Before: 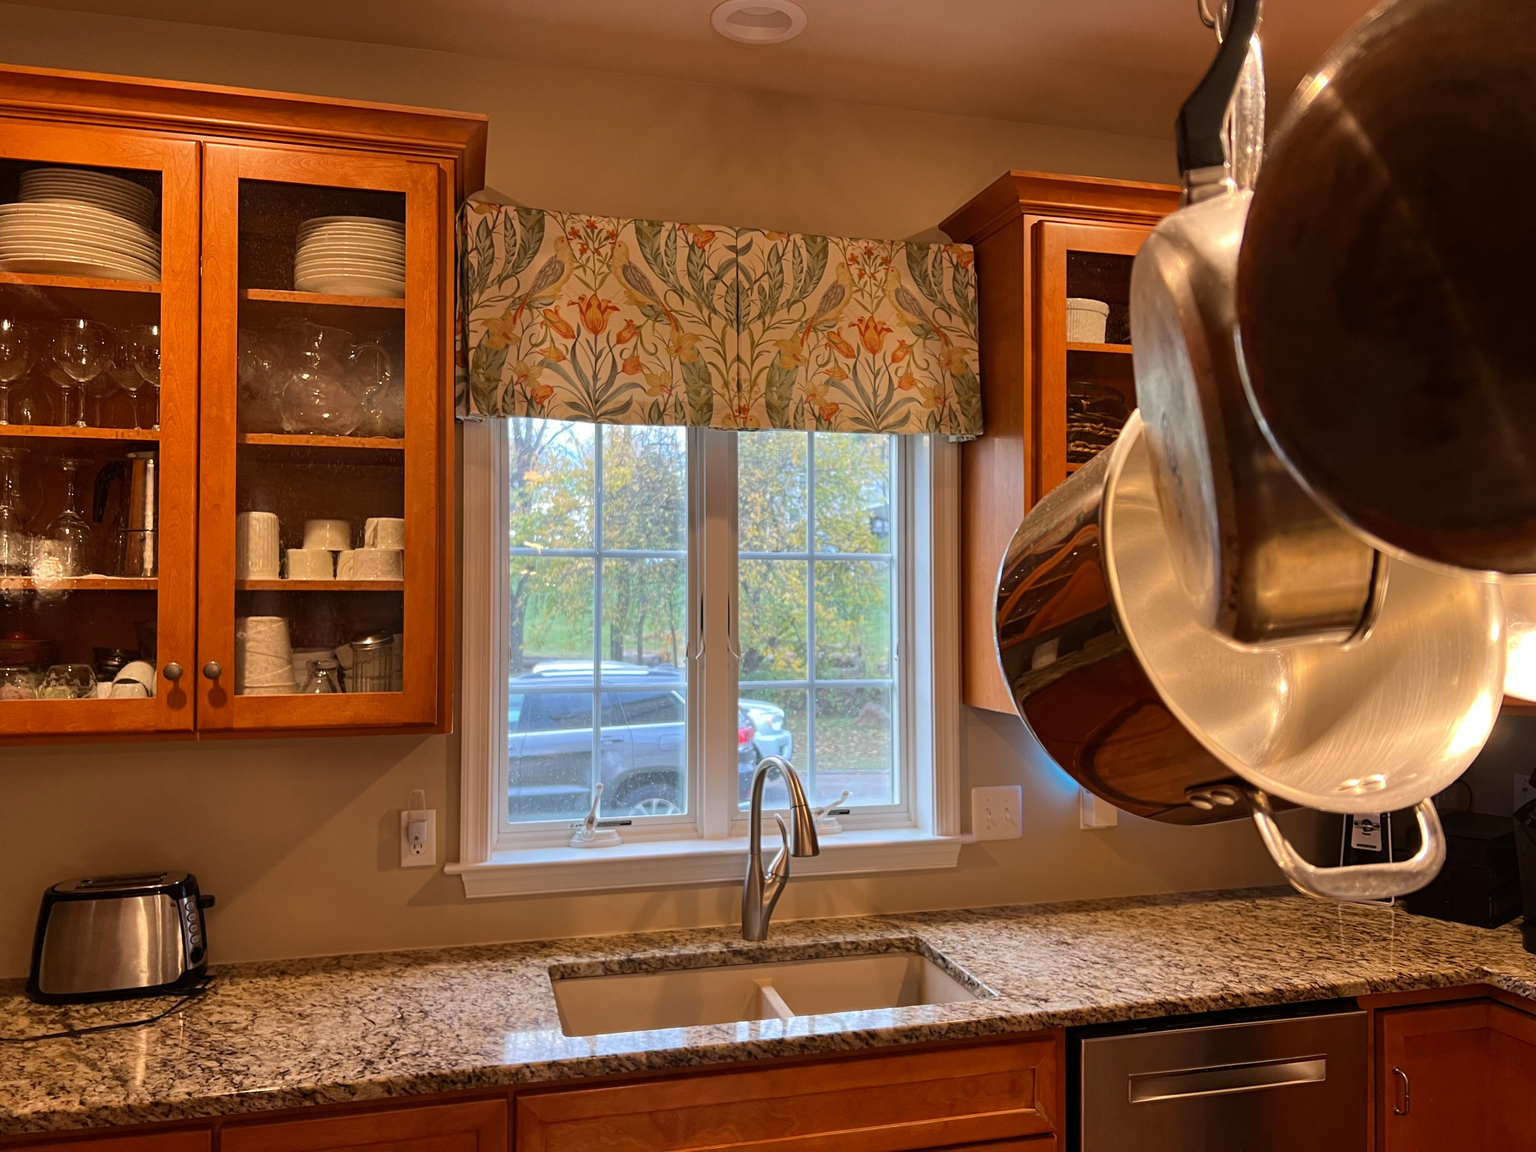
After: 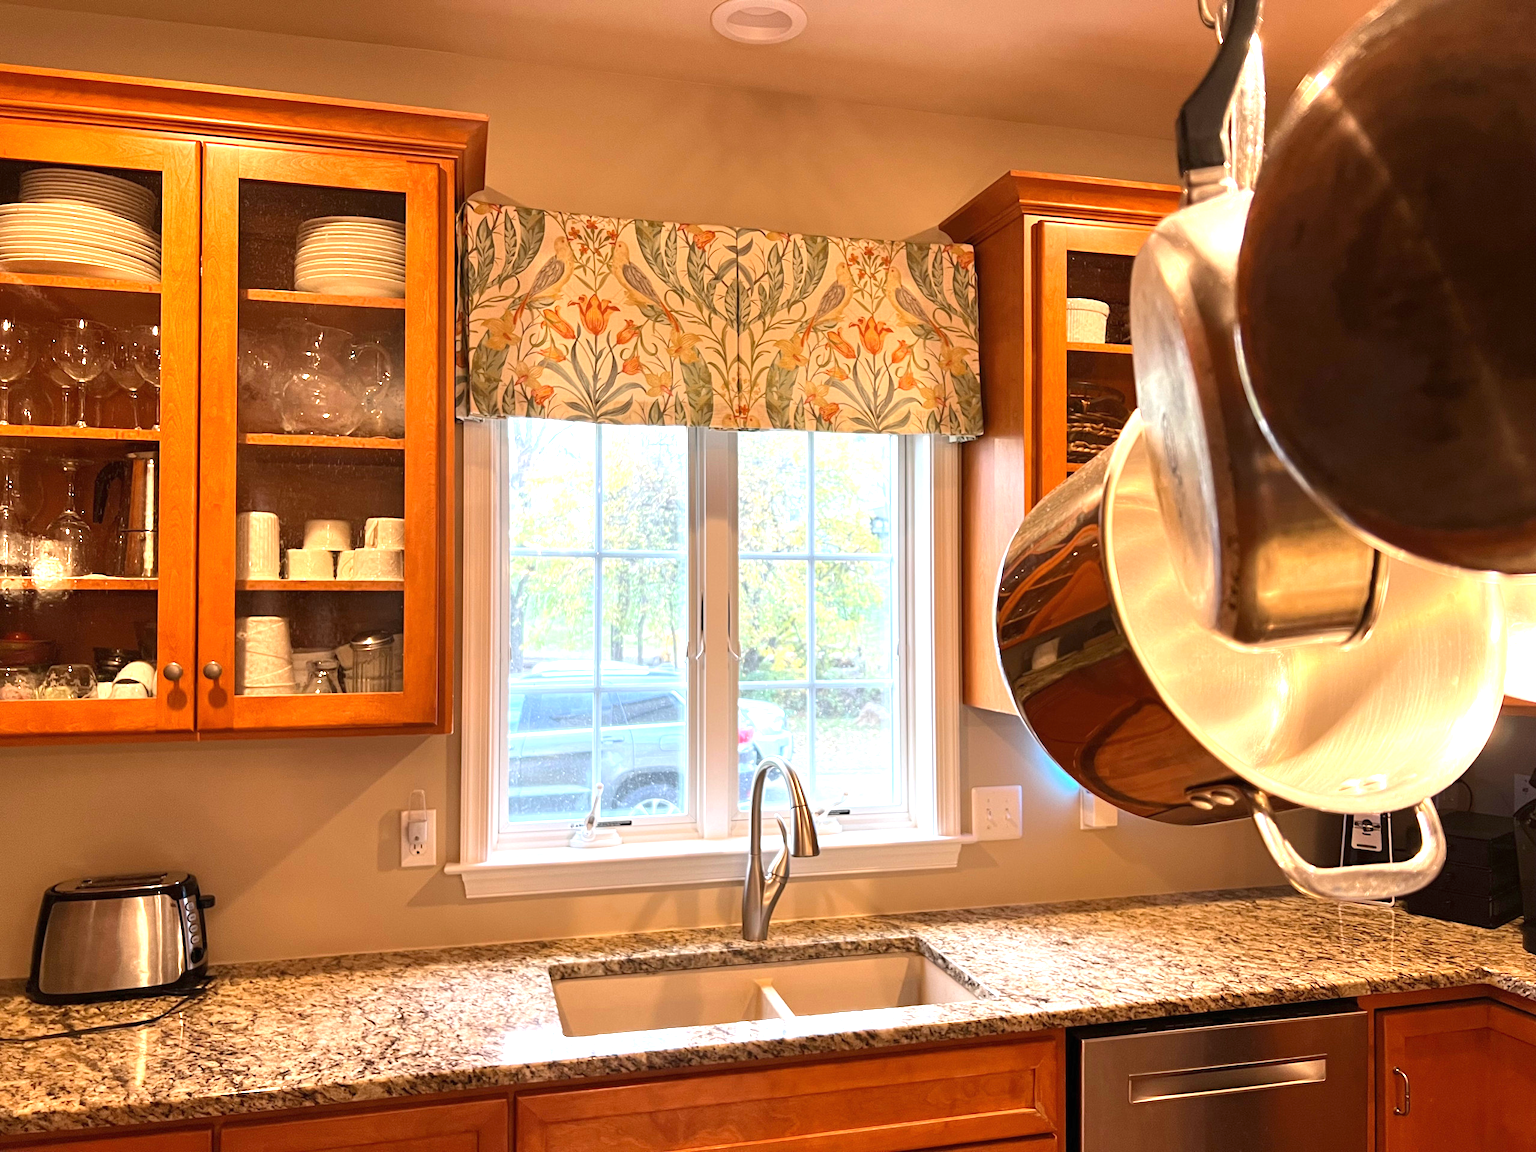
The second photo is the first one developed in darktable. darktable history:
exposure: black level correction 0, exposure 1.284 EV, compensate highlight preservation false
